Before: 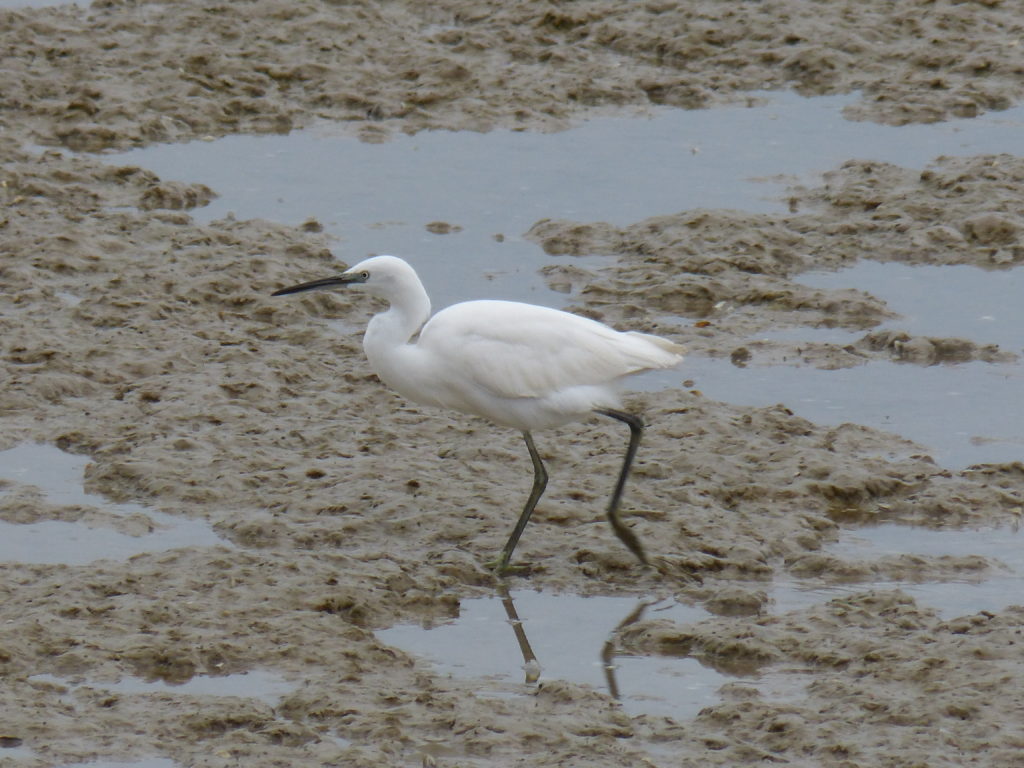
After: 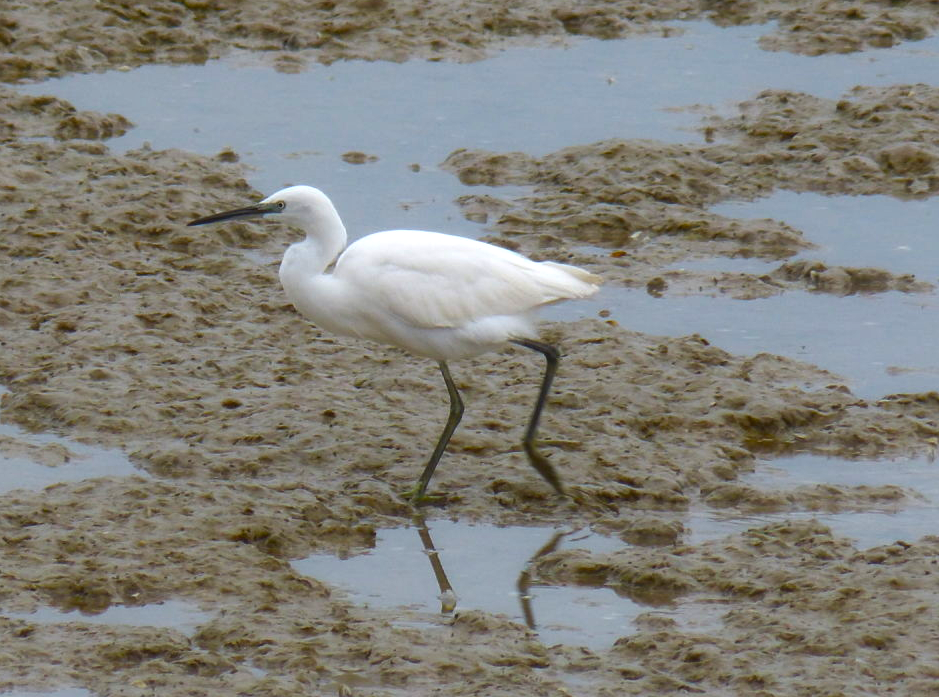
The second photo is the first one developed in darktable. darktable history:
contrast equalizer: y [[0.5, 0.488, 0.462, 0.461, 0.491, 0.5], [0.5 ×6], [0.5 ×6], [0 ×6], [0 ×6]]
color balance rgb: linear chroma grading › global chroma 16.62%, perceptual saturation grading › highlights -8.63%, perceptual saturation grading › mid-tones 18.66%, perceptual saturation grading › shadows 28.49%, perceptual brilliance grading › highlights 14.22%, perceptual brilliance grading › shadows -18.96%, global vibrance 27.71%
crop and rotate: left 8.262%, top 9.226%
